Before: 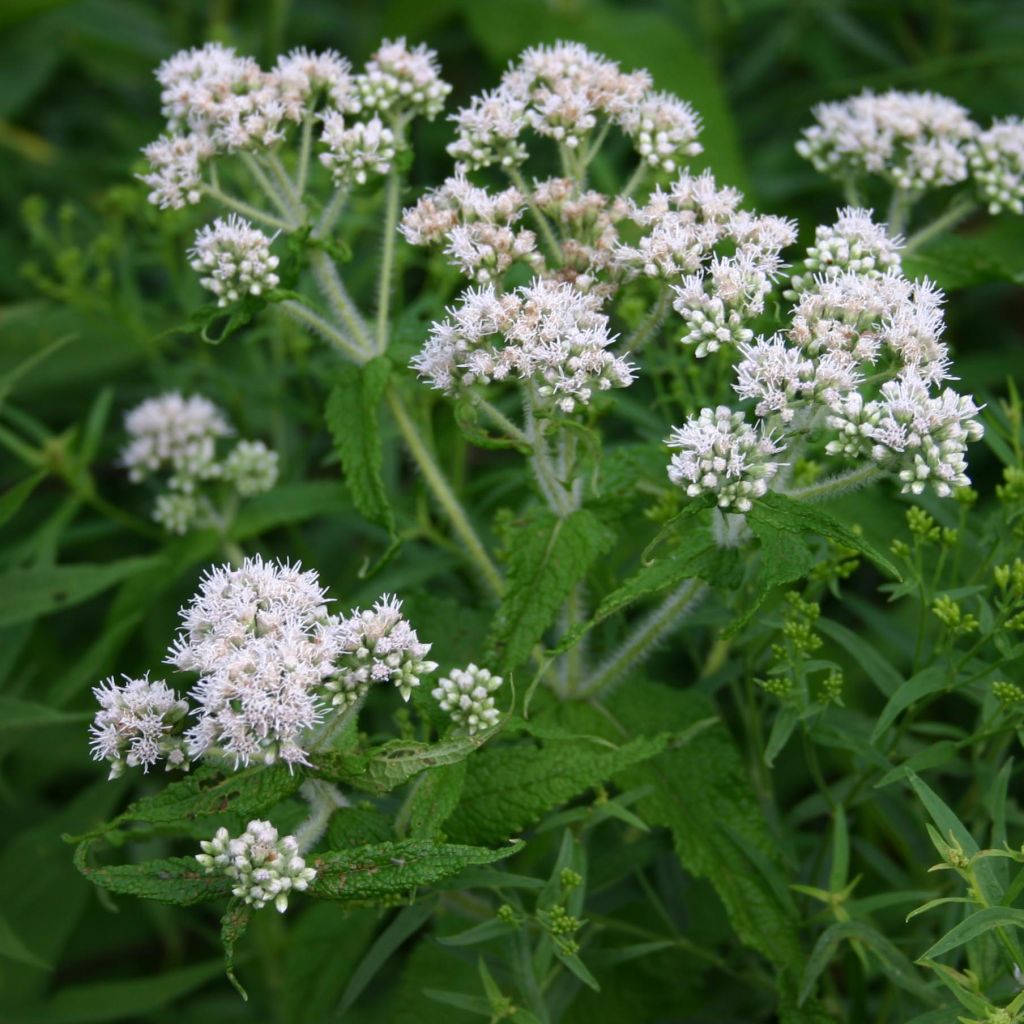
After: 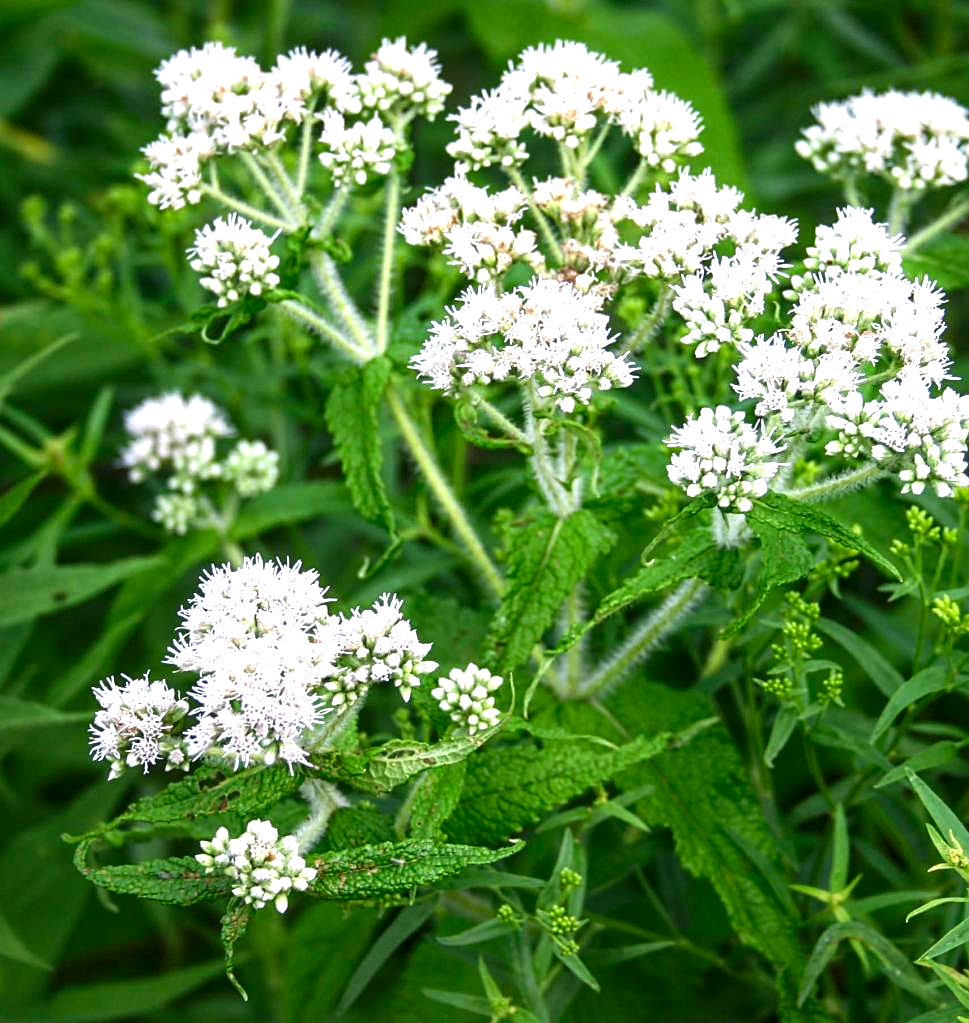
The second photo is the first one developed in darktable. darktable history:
sharpen: on, module defaults
crop and rotate: left 0%, right 5.365%
contrast brightness saturation: contrast 0.067, brightness -0.14, saturation 0.117
local contrast: on, module defaults
exposure: black level correction 0, exposure 1.385 EV, compensate highlight preservation false
